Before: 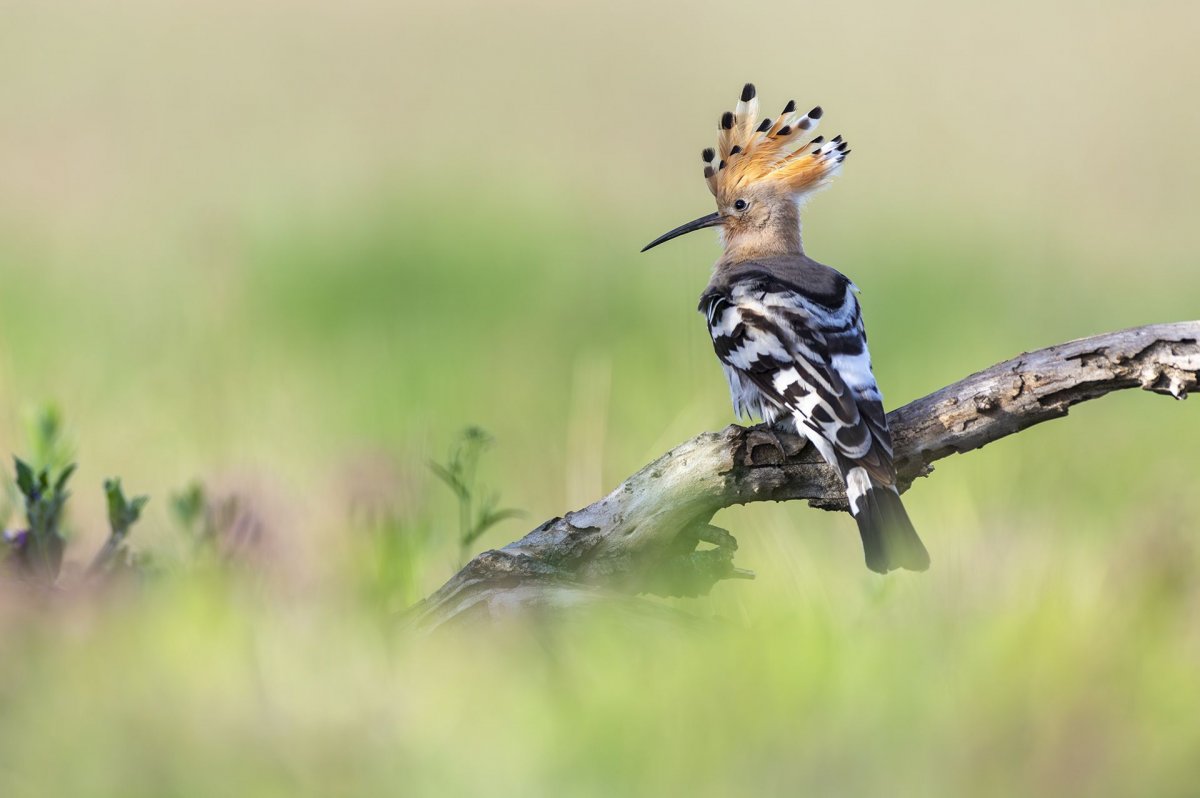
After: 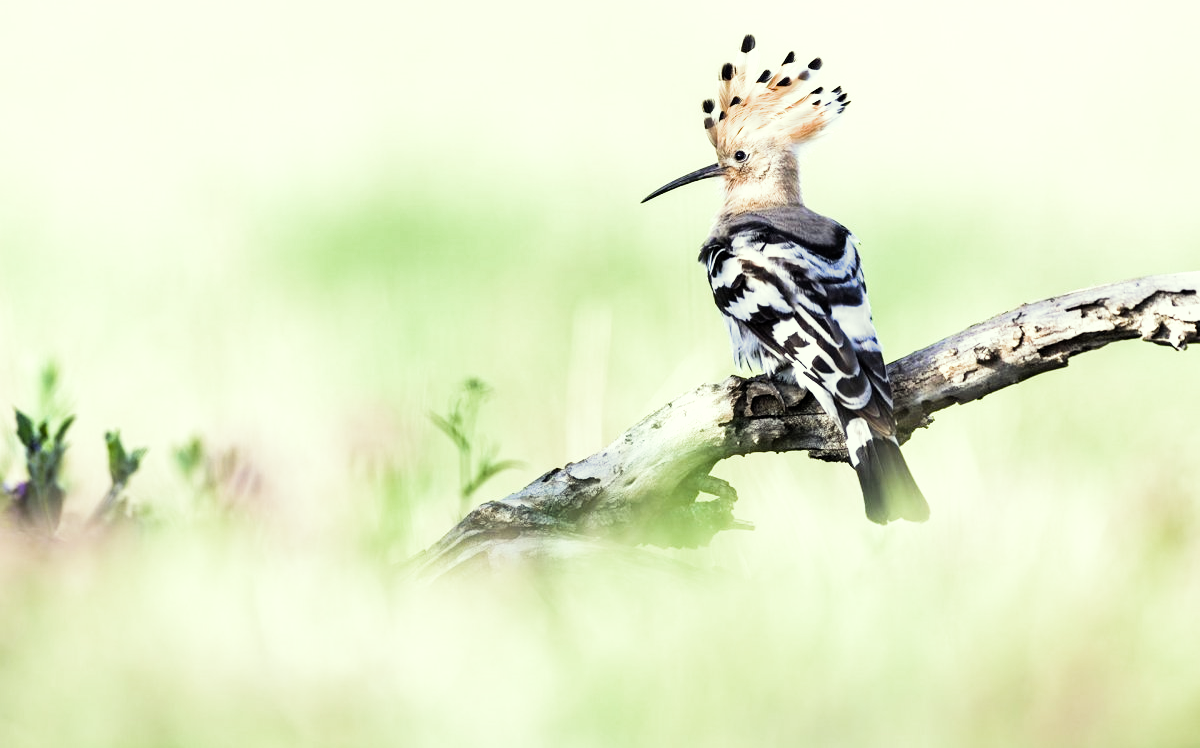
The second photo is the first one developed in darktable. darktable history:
tone equalizer: -8 EV -0.75 EV, -7 EV -0.7 EV, -6 EV -0.6 EV, -5 EV -0.4 EV, -3 EV 0.4 EV, -2 EV 0.6 EV, -1 EV 0.7 EV, +0 EV 0.75 EV, edges refinement/feathering 500, mask exposure compensation -1.57 EV, preserve details no
crop and rotate: top 6.25%
color correction: highlights a* -4.28, highlights b* 6.53
graduated density: rotation -180°, offset 24.95
filmic rgb: middle gray luminance 9.23%, black relative exposure -10.55 EV, white relative exposure 3.45 EV, threshold 6 EV, target black luminance 0%, hardness 5.98, latitude 59.69%, contrast 1.087, highlights saturation mix 5%, shadows ↔ highlights balance 29.23%, add noise in highlights 0, color science v3 (2019), use custom middle-gray values true, iterations of high-quality reconstruction 0, contrast in highlights soft, enable highlight reconstruction true
